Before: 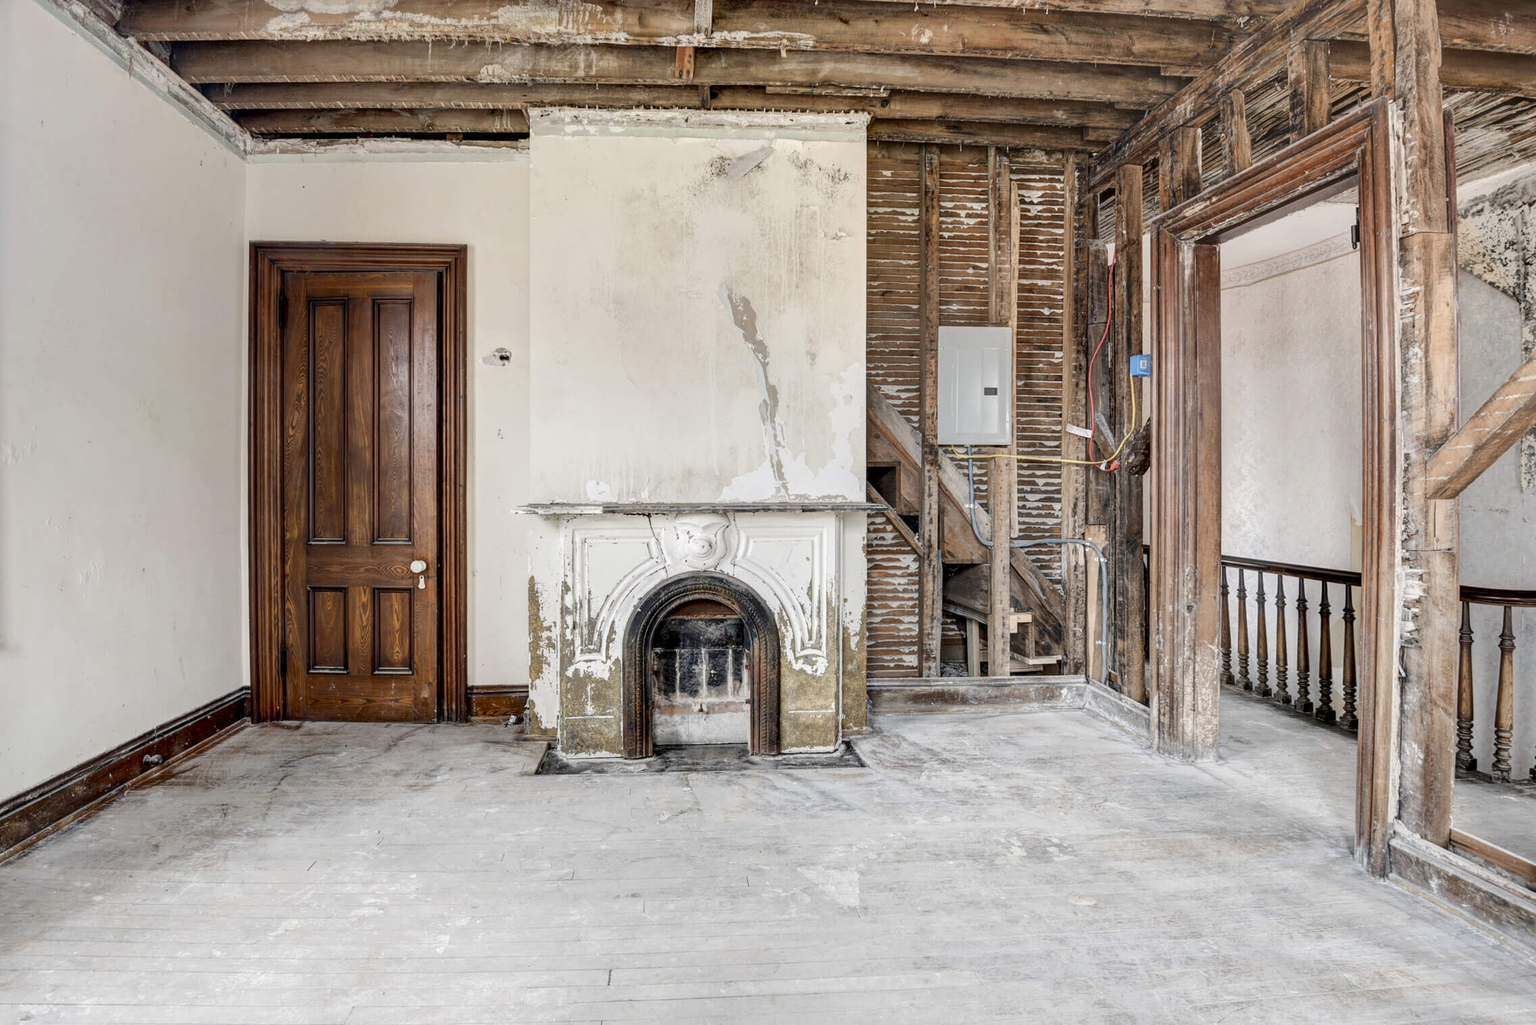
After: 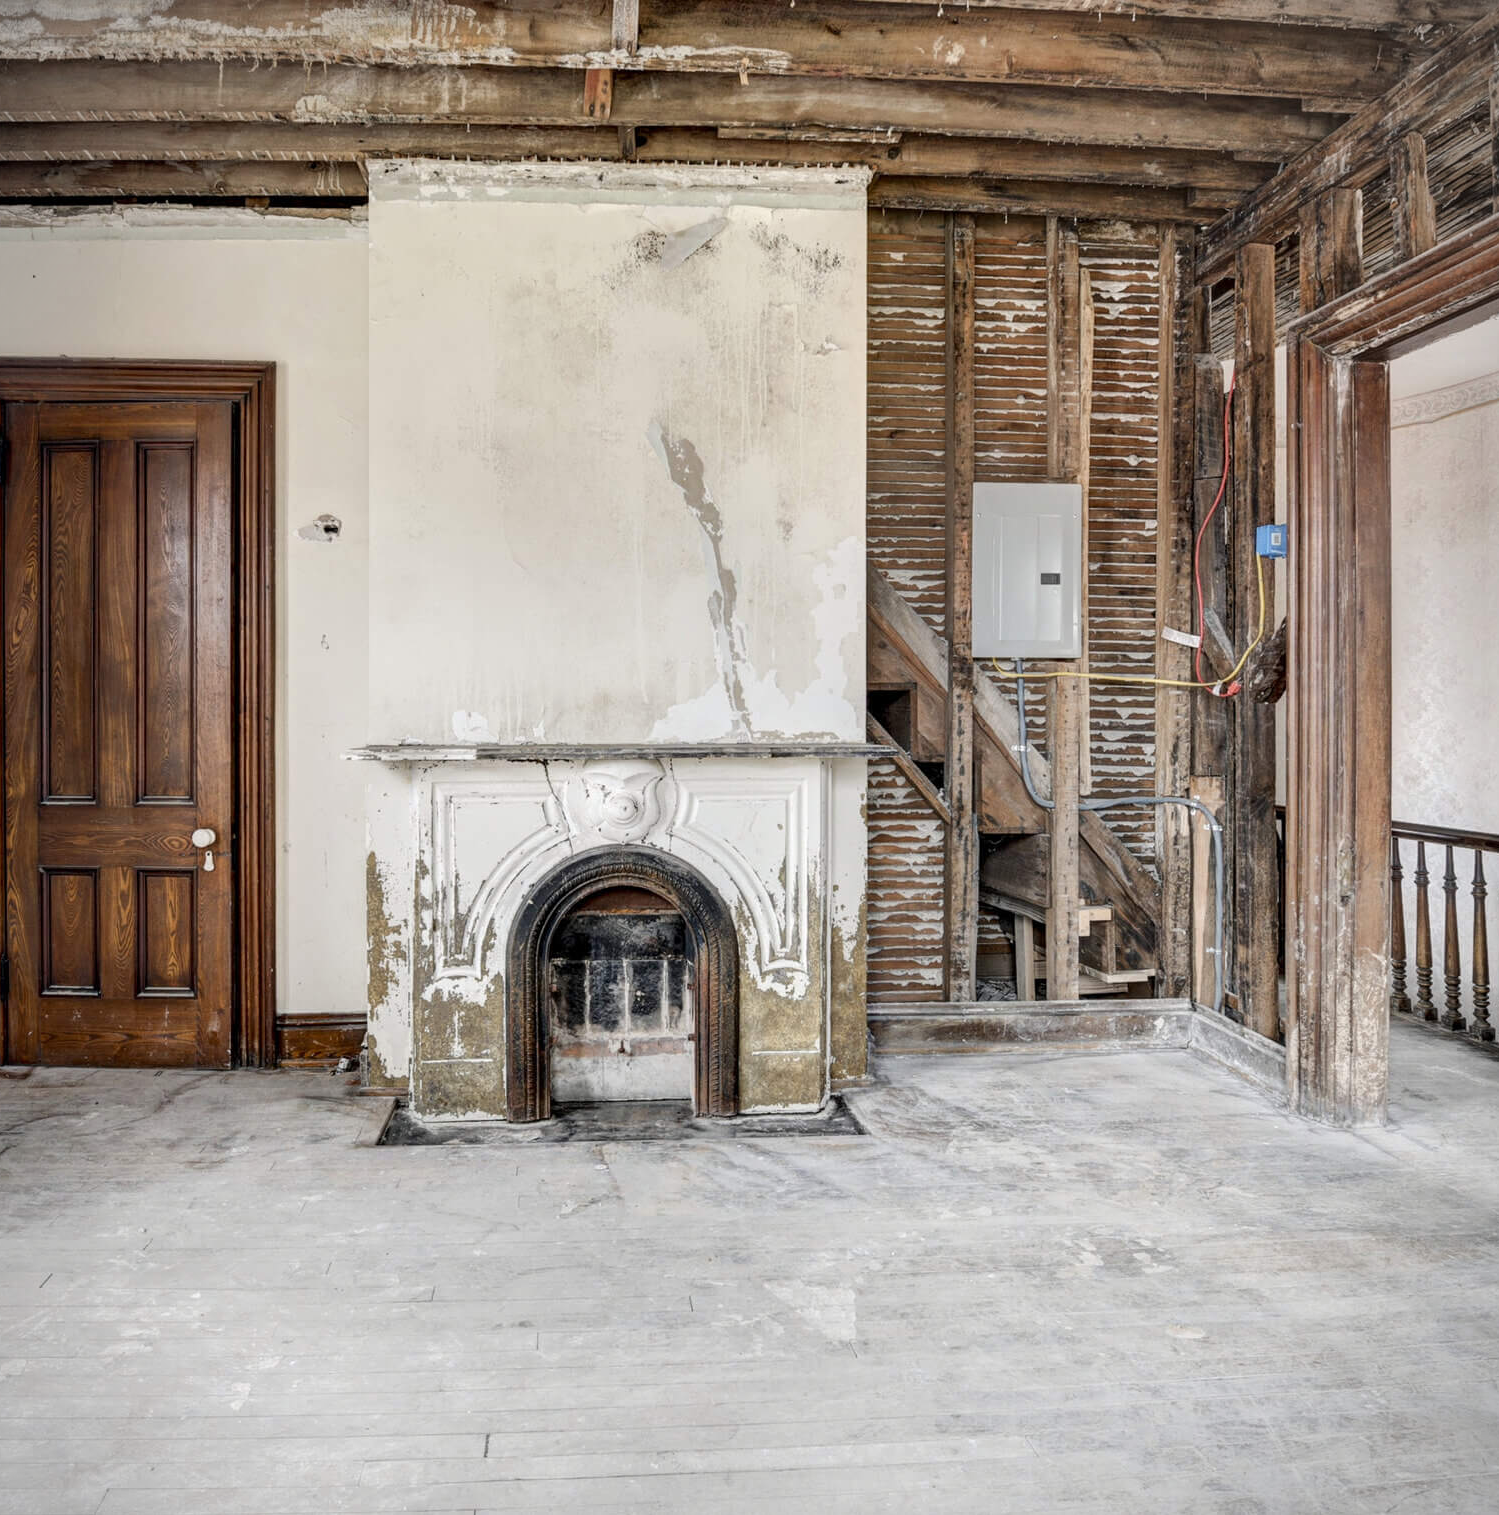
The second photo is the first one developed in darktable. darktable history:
vignetting: fall-off start 99.29%, unbound false
crop and rotate: left 18.288%, right 15.715%
